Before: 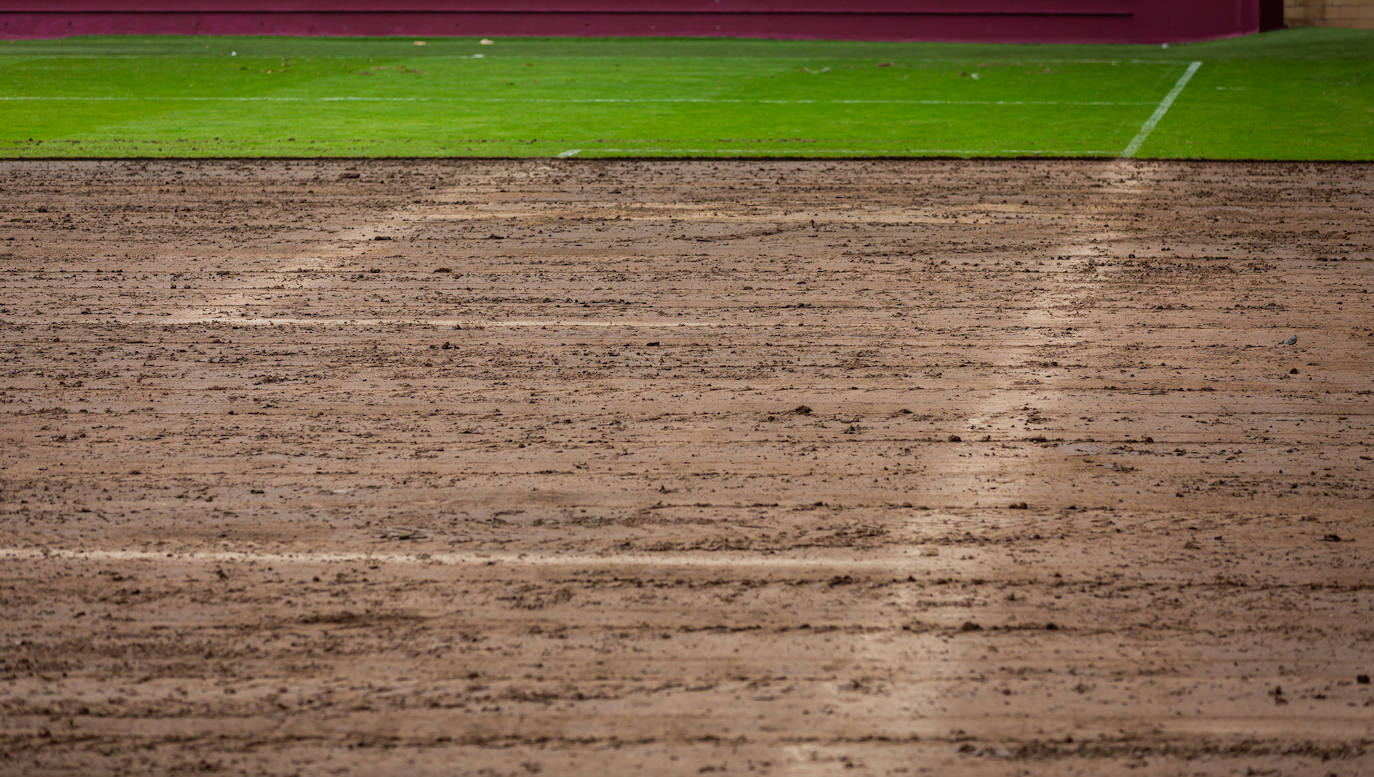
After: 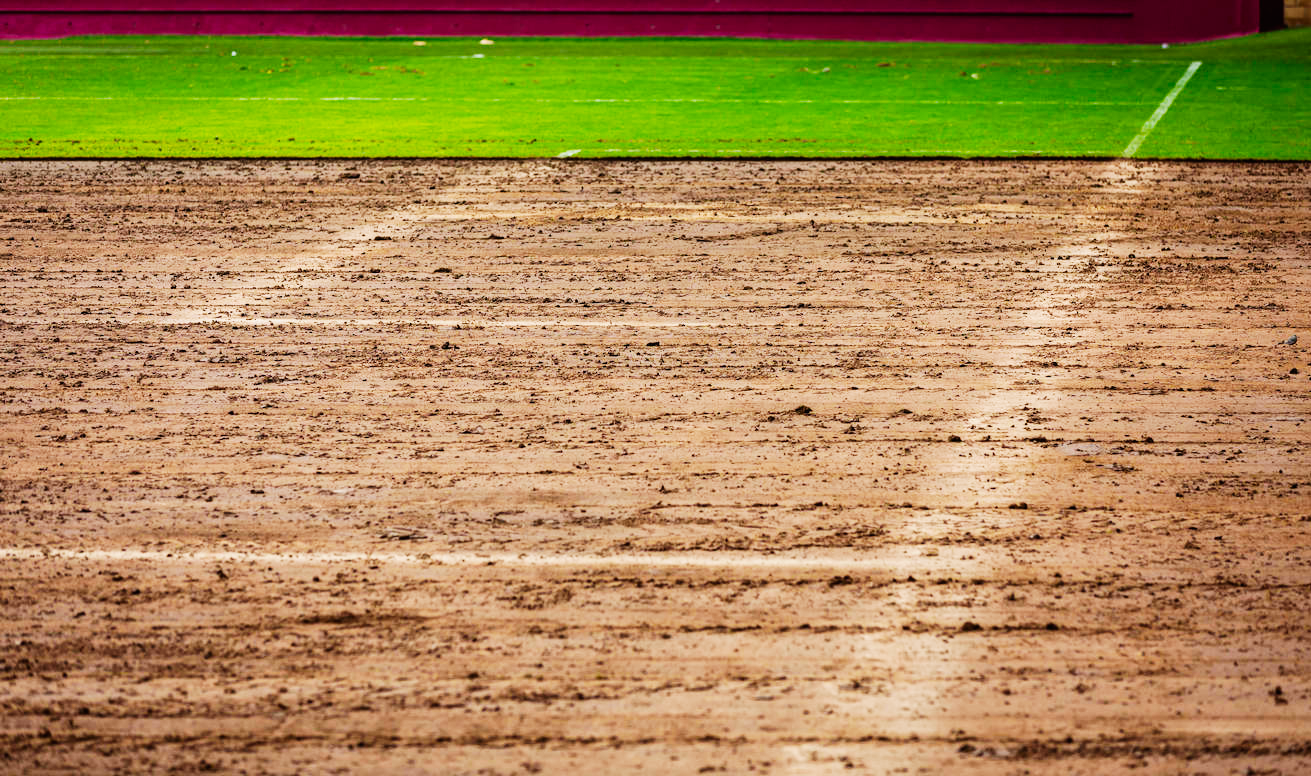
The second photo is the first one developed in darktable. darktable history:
exposure: exposure -0.43 EV, compensate highlight preservation false
color balance rgb: linear chroma grading › global chroma 15.398%, perceptual saturation grading › global saturation 0.289%
base curve: curves: ch0 [(0, 0) (0.007, 0.004) (0.027, 0.03) (0.046, 0.07) (0.207, 0.54) (0.442, 0.872) (0.673, 0.972) (1, 1)], preserve colors none
crop: right 4.52%, bottom 0.024%
